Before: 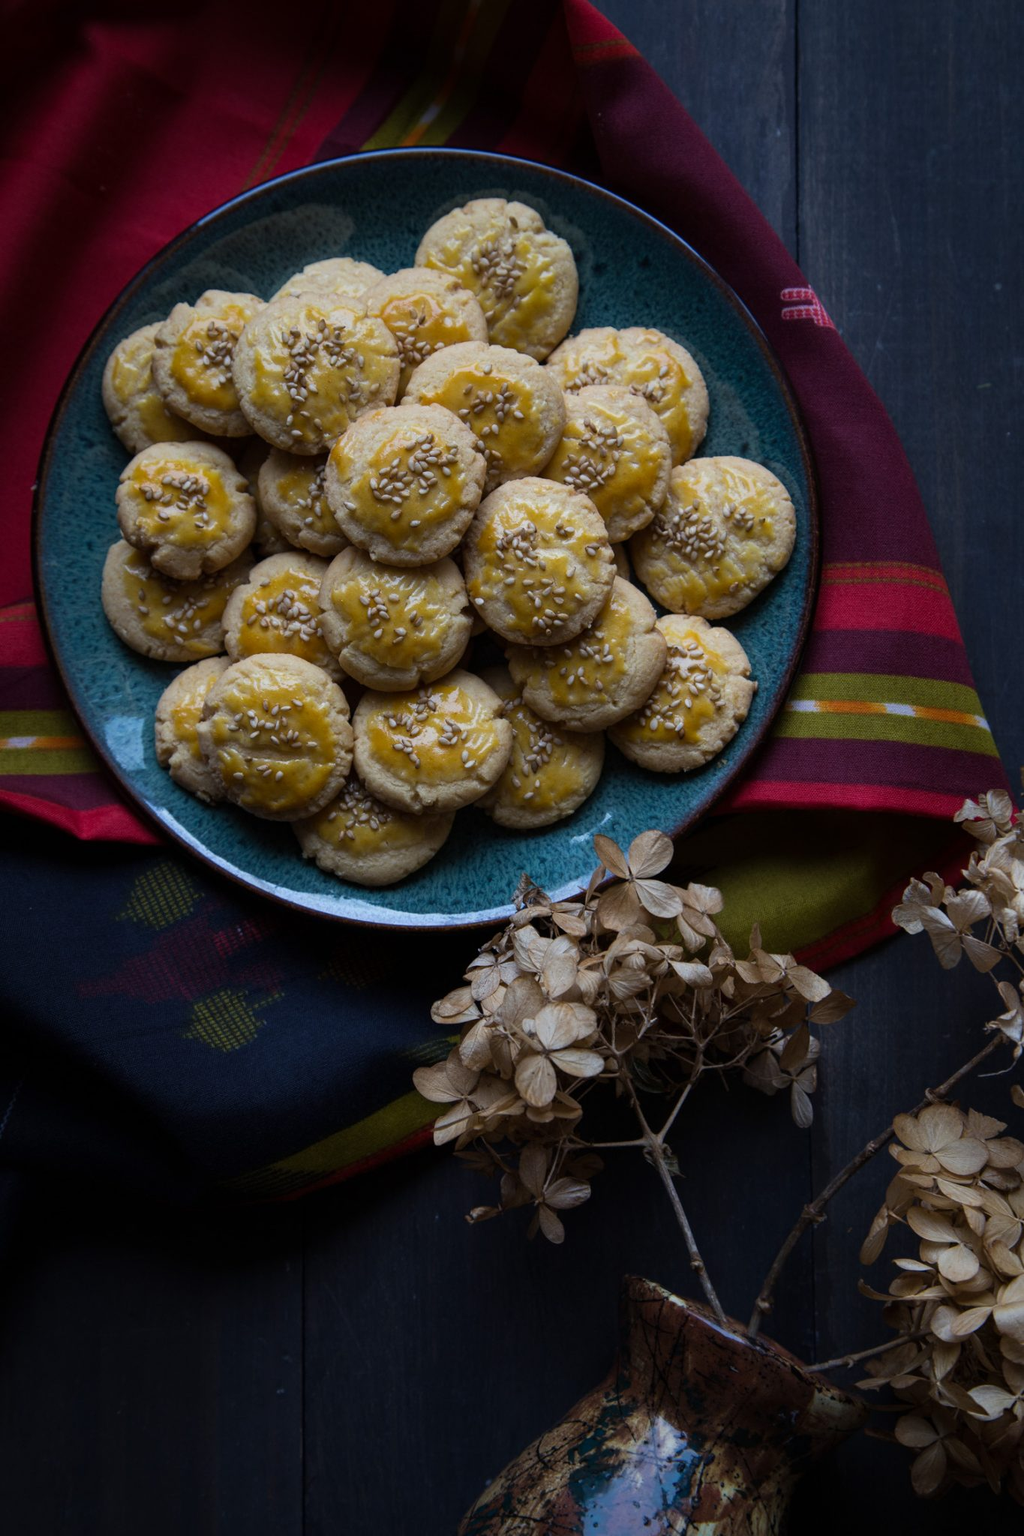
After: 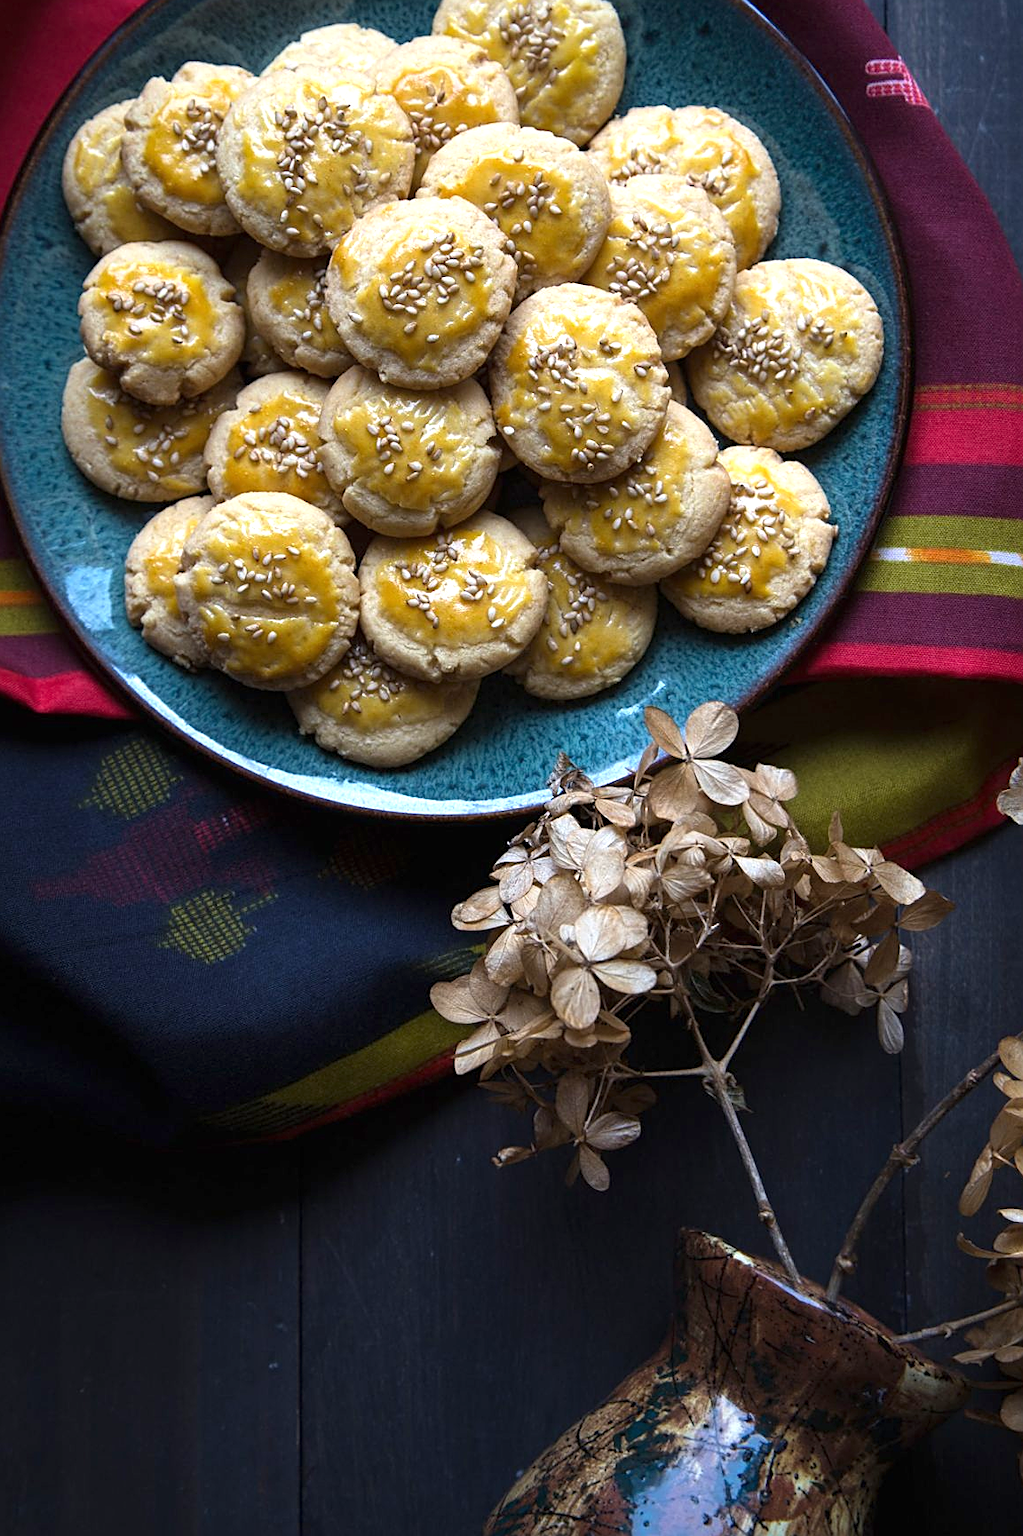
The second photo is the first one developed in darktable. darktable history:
crop and rotate: left 4.842%, top 15.51%, right 10.668%
exposure: black level correction 0, exposure 1.1 EV, compensate exposure bias true, compensate highlight preservation false
sharpen: on, module defaults
